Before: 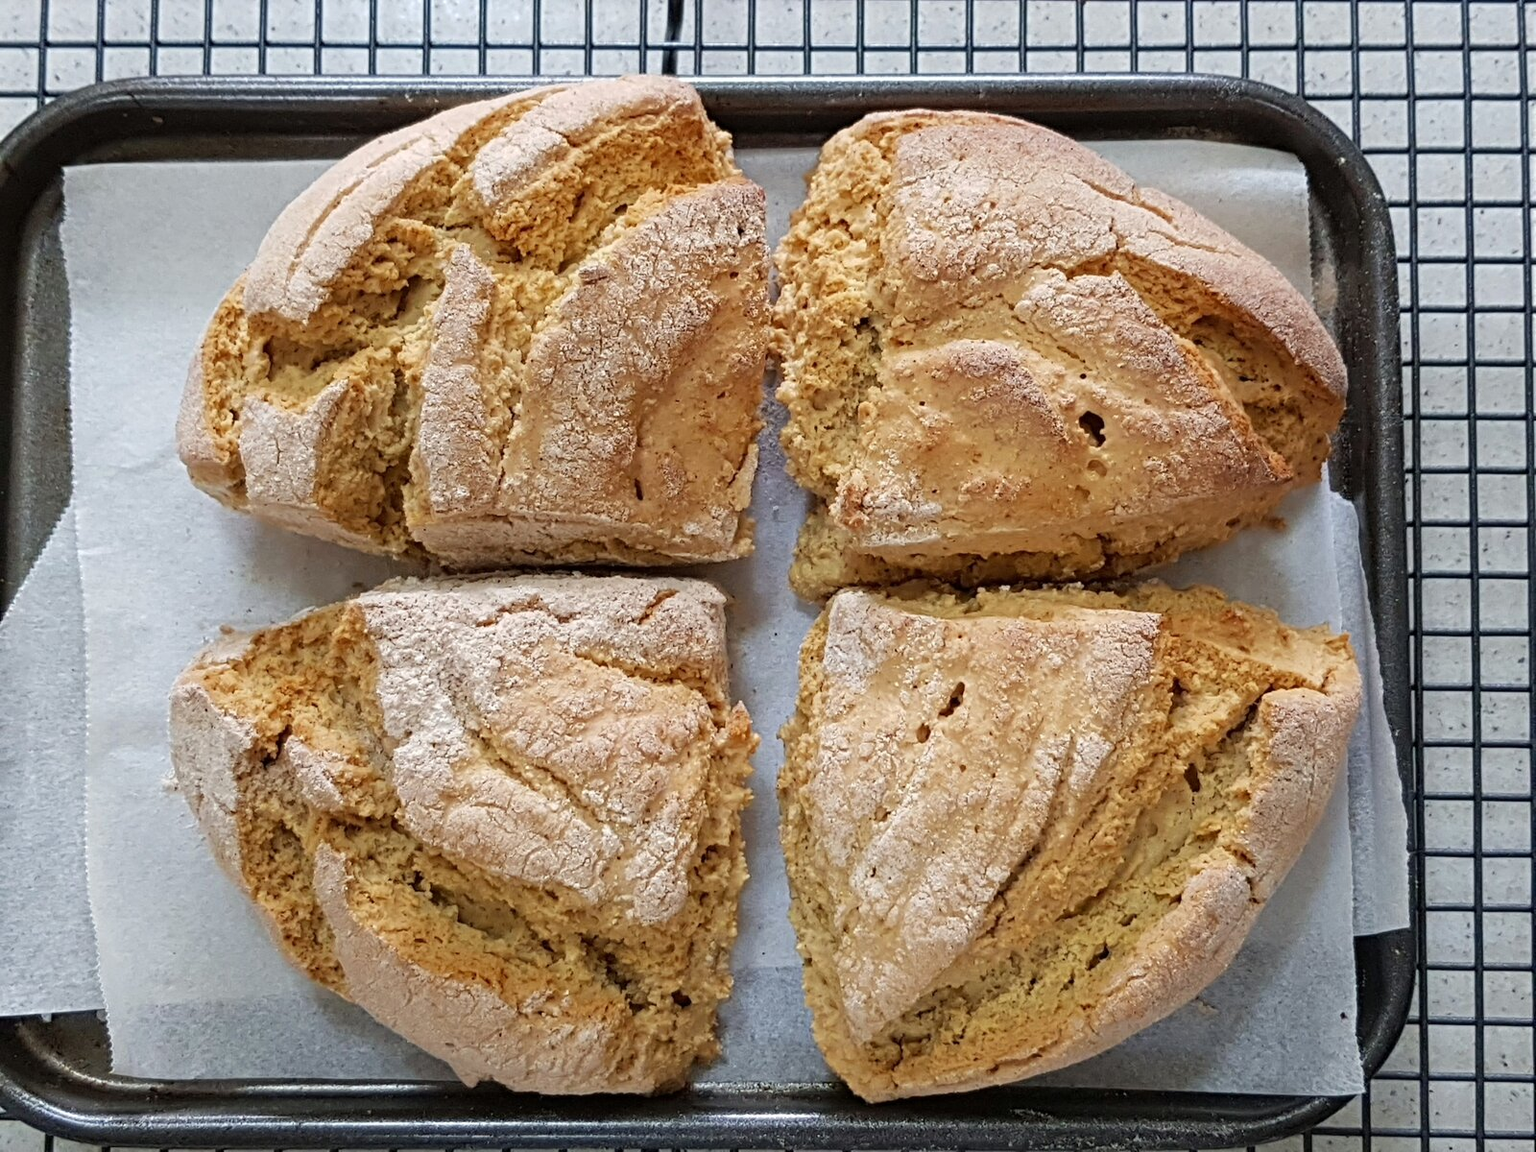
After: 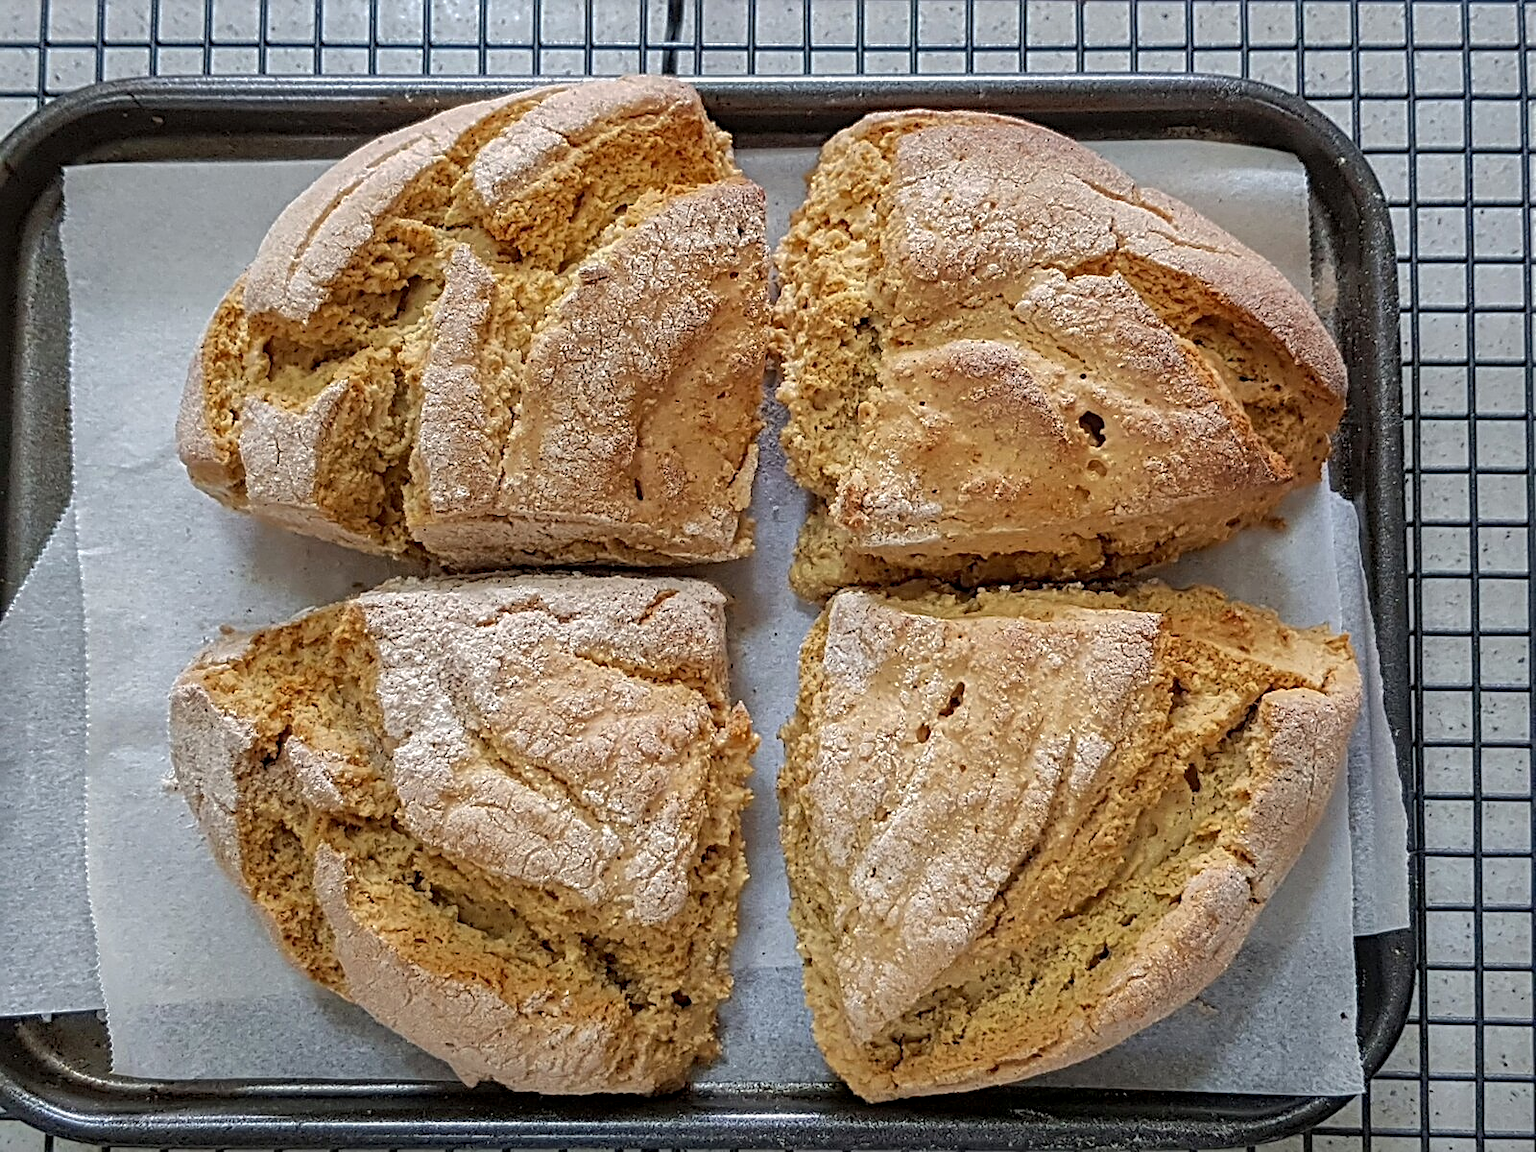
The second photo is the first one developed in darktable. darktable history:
sharpen: on, module defaults
local contrast: on, module defaults
shadows and highlights: shadows 40, highlights -60
